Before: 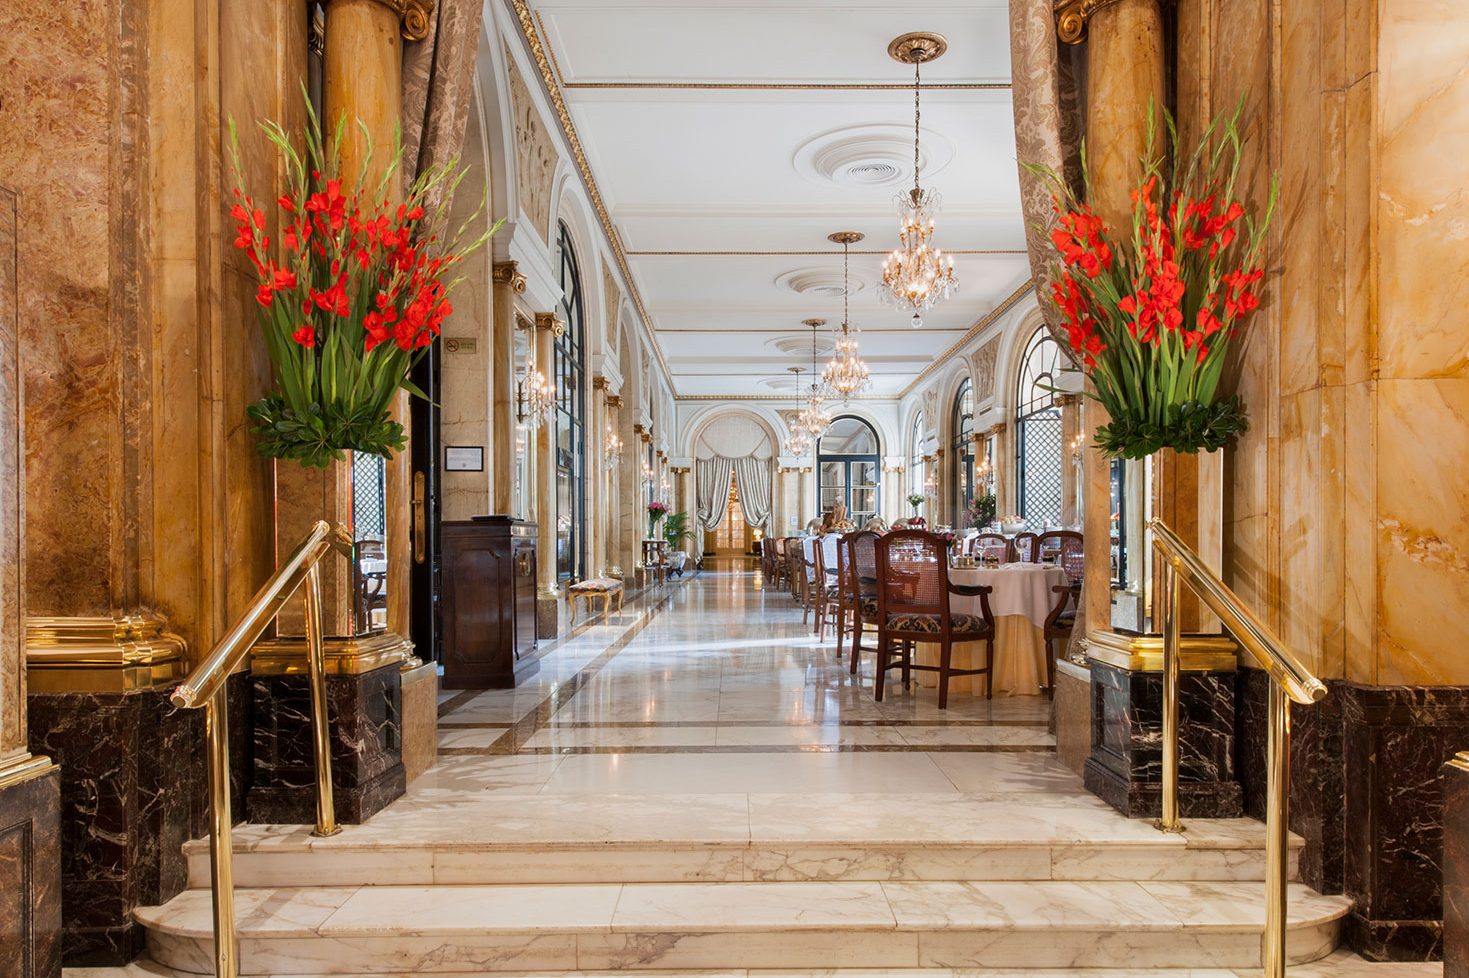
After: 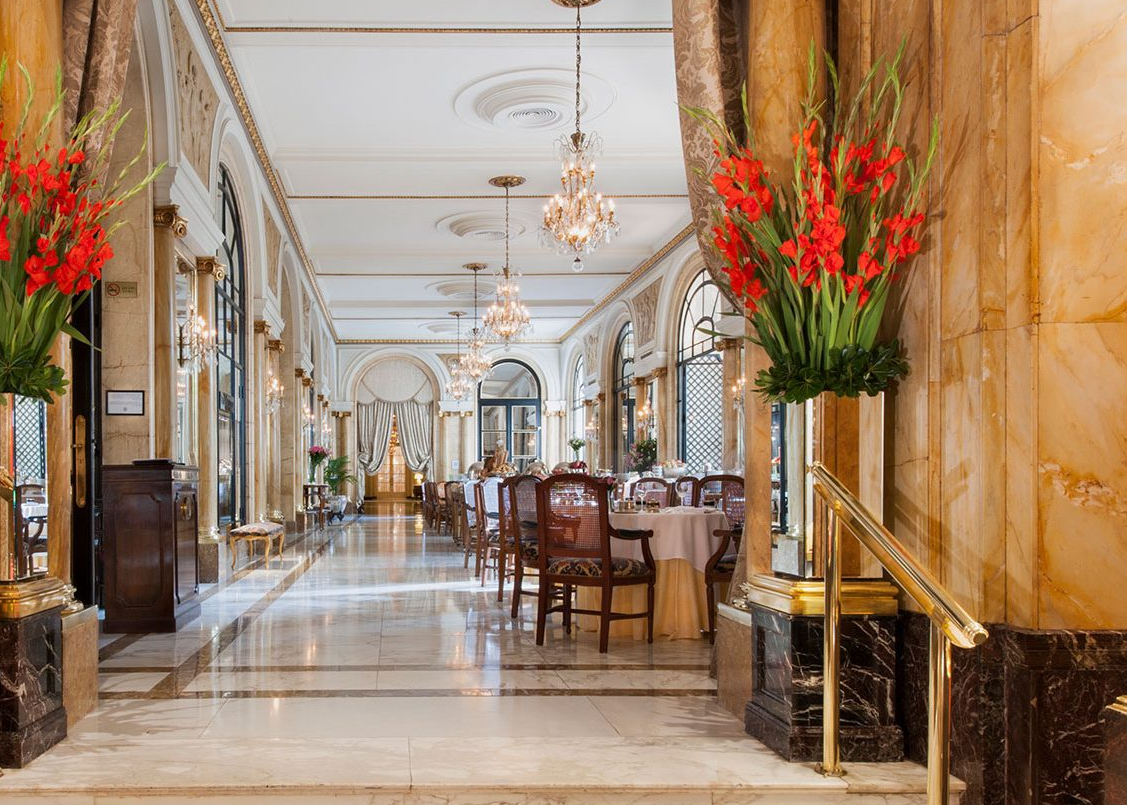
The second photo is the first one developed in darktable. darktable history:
crop: left 23.095%, top 5.827%, bottom 11.854%
